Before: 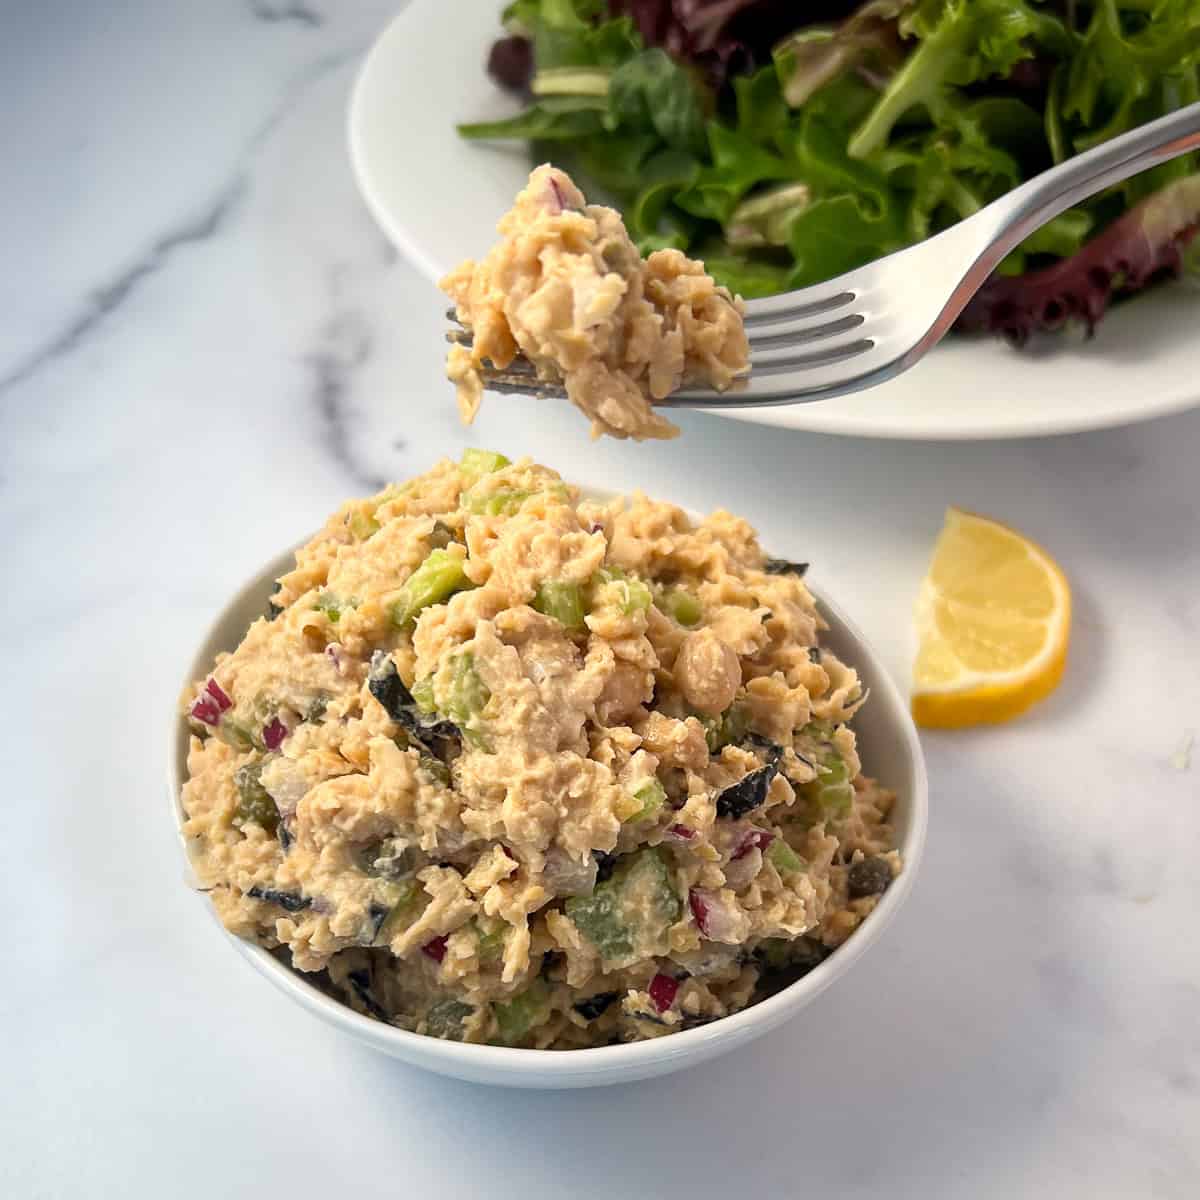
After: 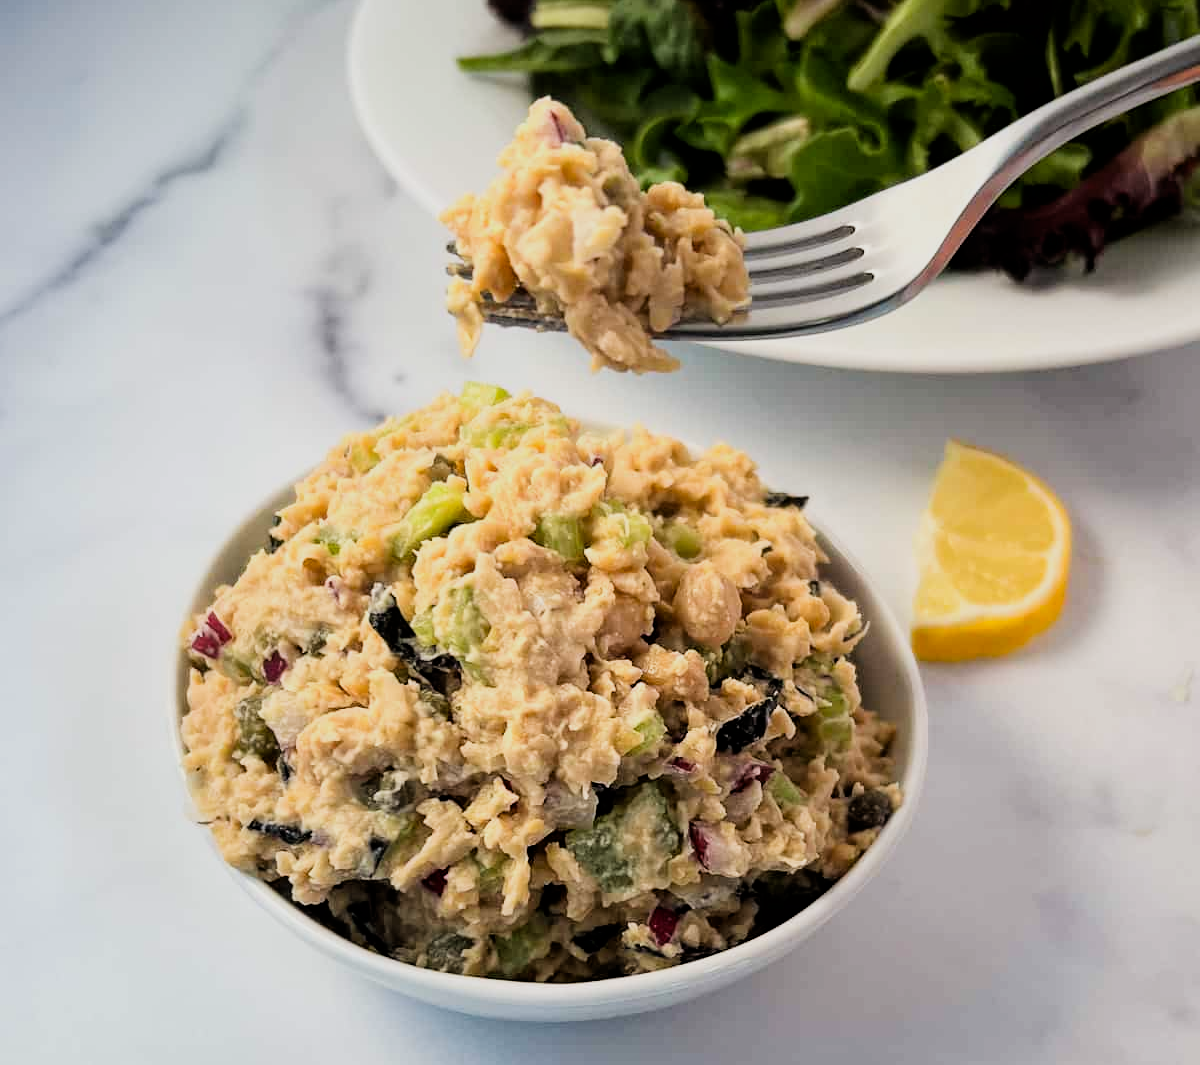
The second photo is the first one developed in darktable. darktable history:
haze removal: compatibility mode true, adaptive false
filmic rgb: black relative exposure -5 EV, hardness 2.88, contrast 1.3, highlights saturation mix -30%
crop and rotate: top 5.609%, bottom 5.609%
